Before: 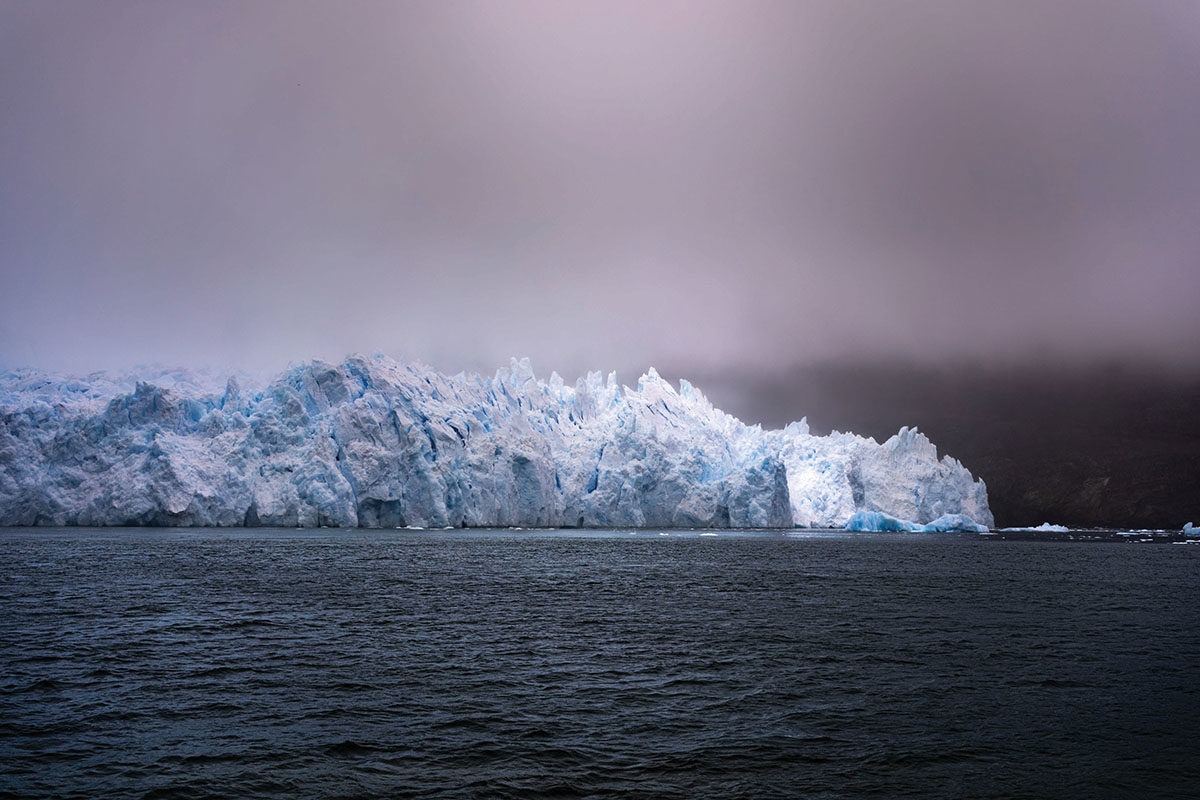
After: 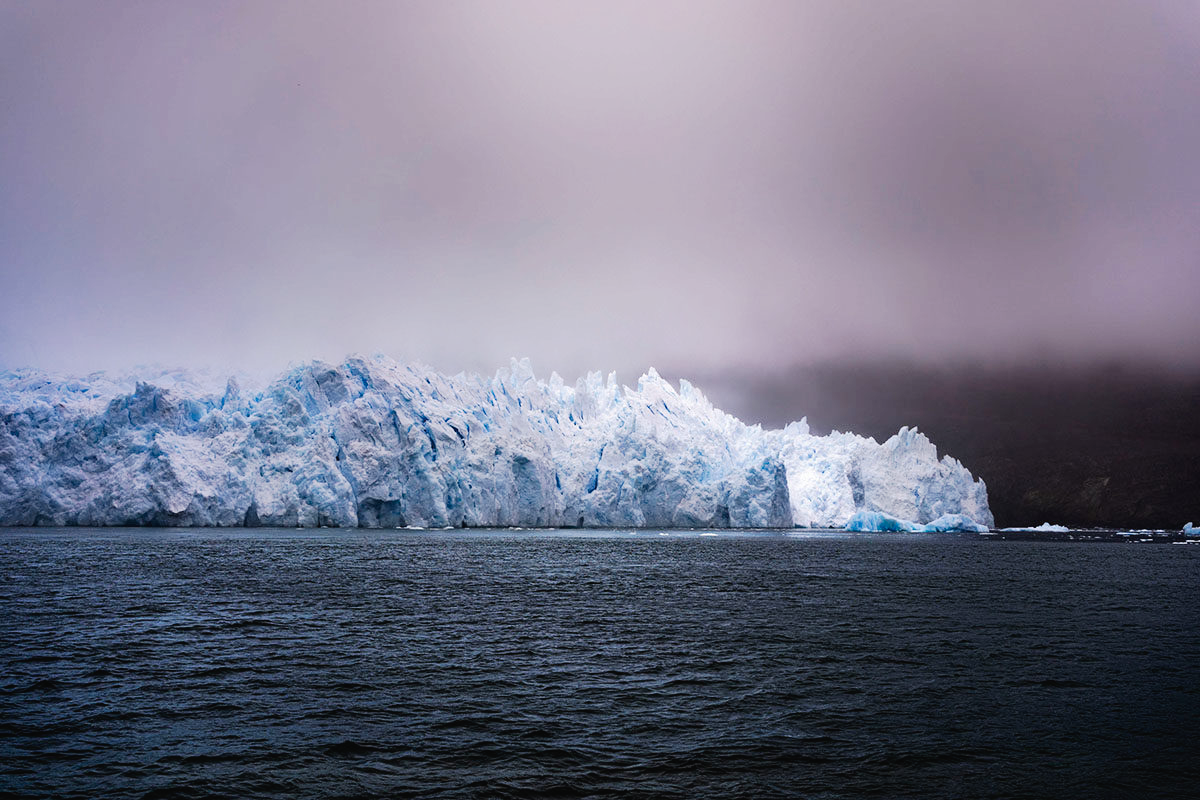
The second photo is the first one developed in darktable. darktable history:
tone curve: curves: ch0 [(0, 0.018) (0.061, 0.041) (0.205, 0.191) (0.289, 0.292) (0.39, 0.424) (0.493, 0.551) (0.666, 0.743) (0.795, 0.841) (1, 0.998)]; ch1 [(0, 0) (0.385, 0.343) (0.439, 0.415) (0.494, 0.498) (0.501, 0.501) (0.51, 0.496) (0.548, 0.554) (0.586, 0.61) (0.684, 0.658) (0.783, 0.804) (1, 1)]; ch2 [(0, 0) (0.304, 0.31) (0.403, 0.399) (0.441, 0.428) (0.47, 0.469) (0.498, 0.496) (0.524, 0.538) (0.566, 0.588) (0.648, 0.665) (0.697, 0.699) (1, 1)], preserve colors none
